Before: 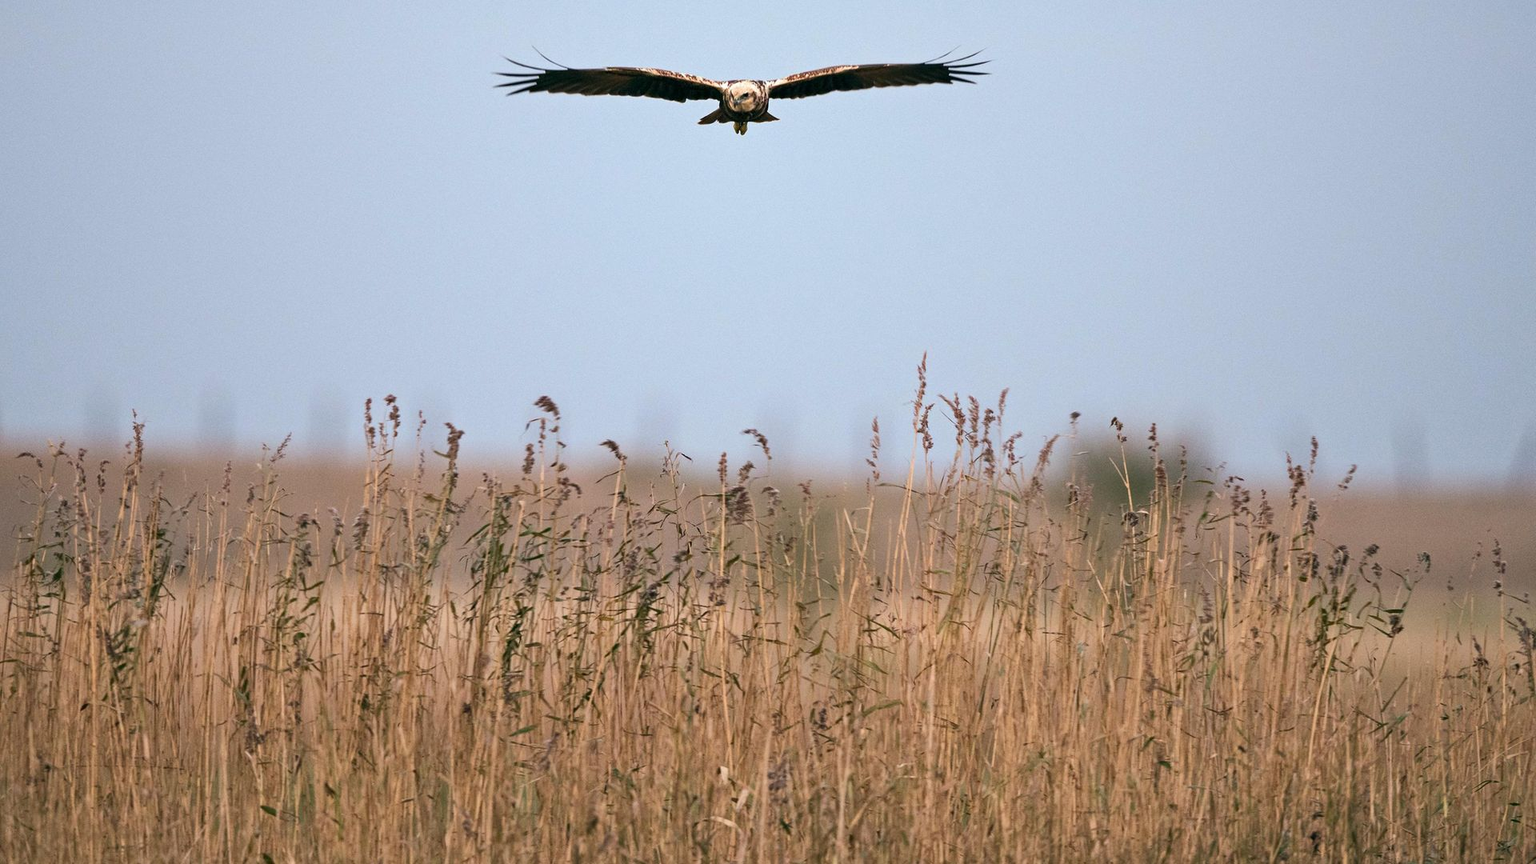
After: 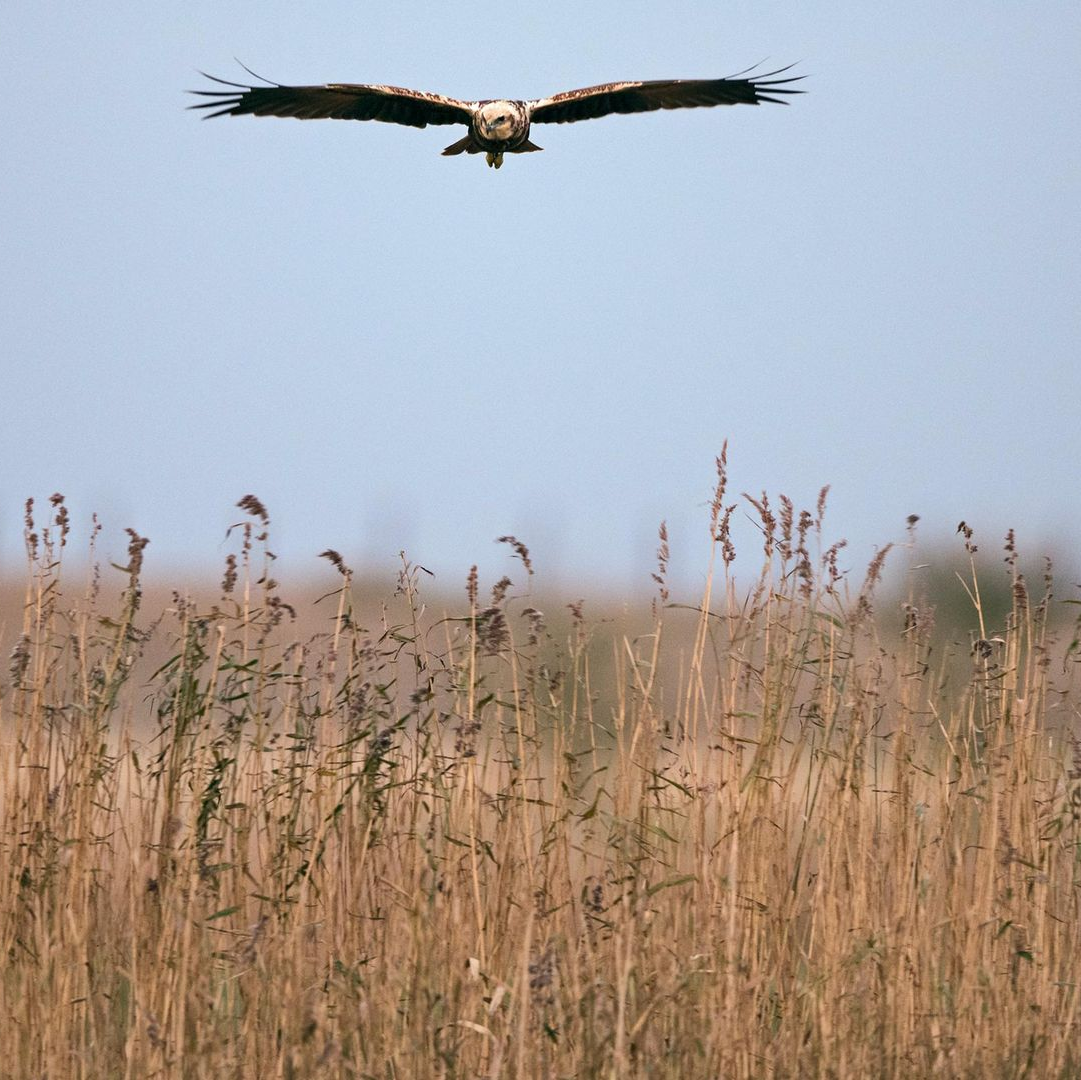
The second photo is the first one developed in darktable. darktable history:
crop and rotate: left 22.466%, right 21.201%
